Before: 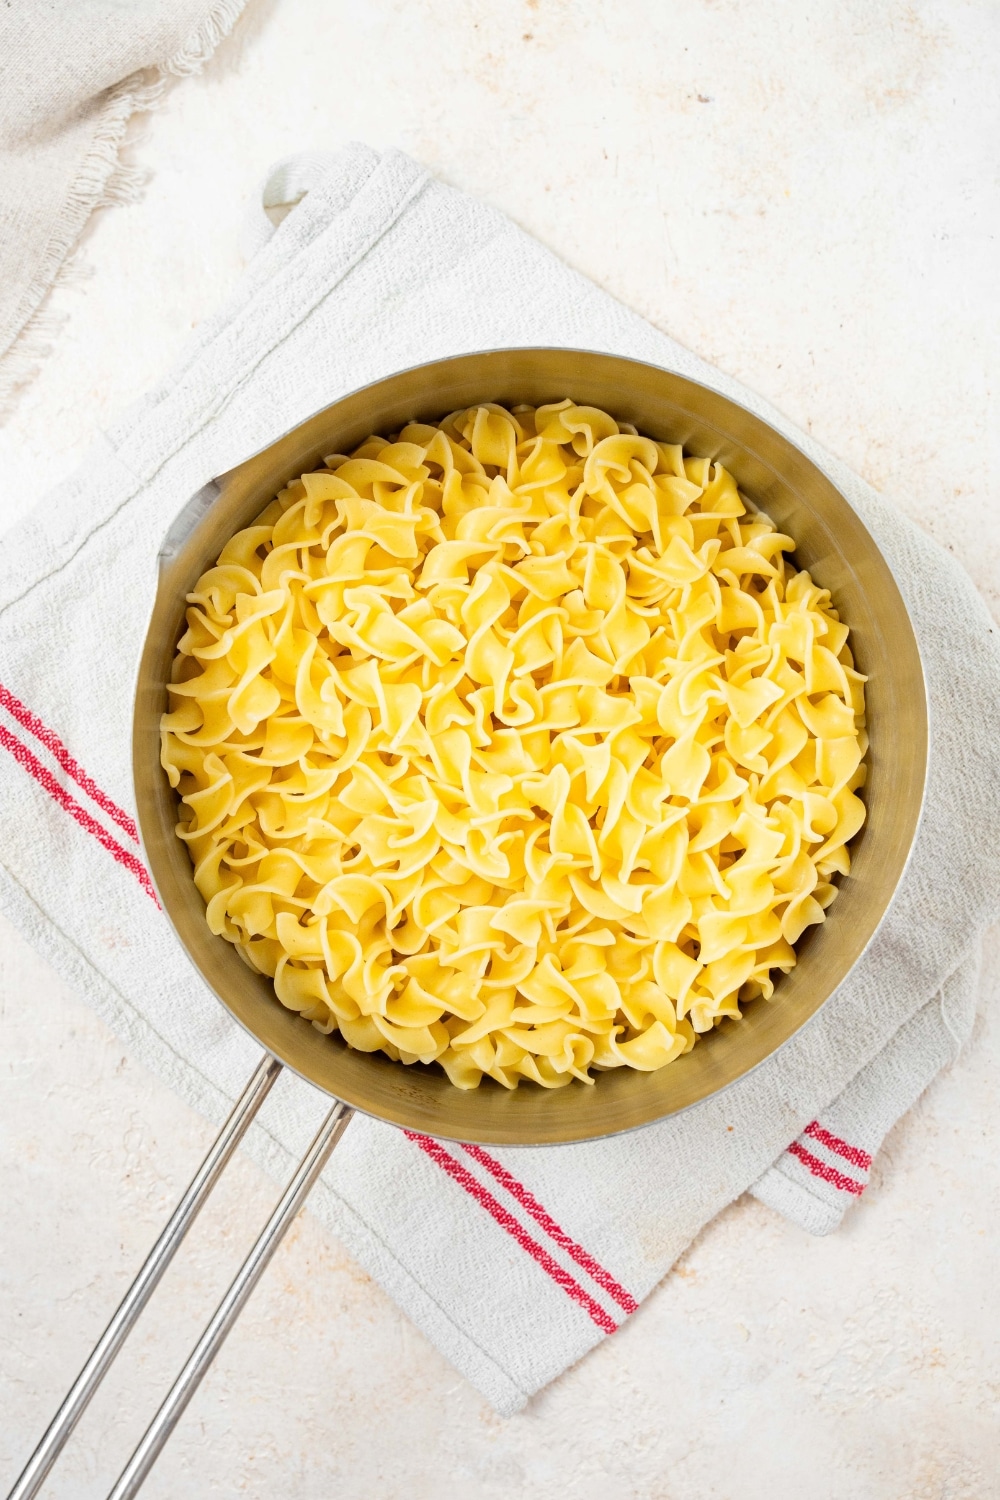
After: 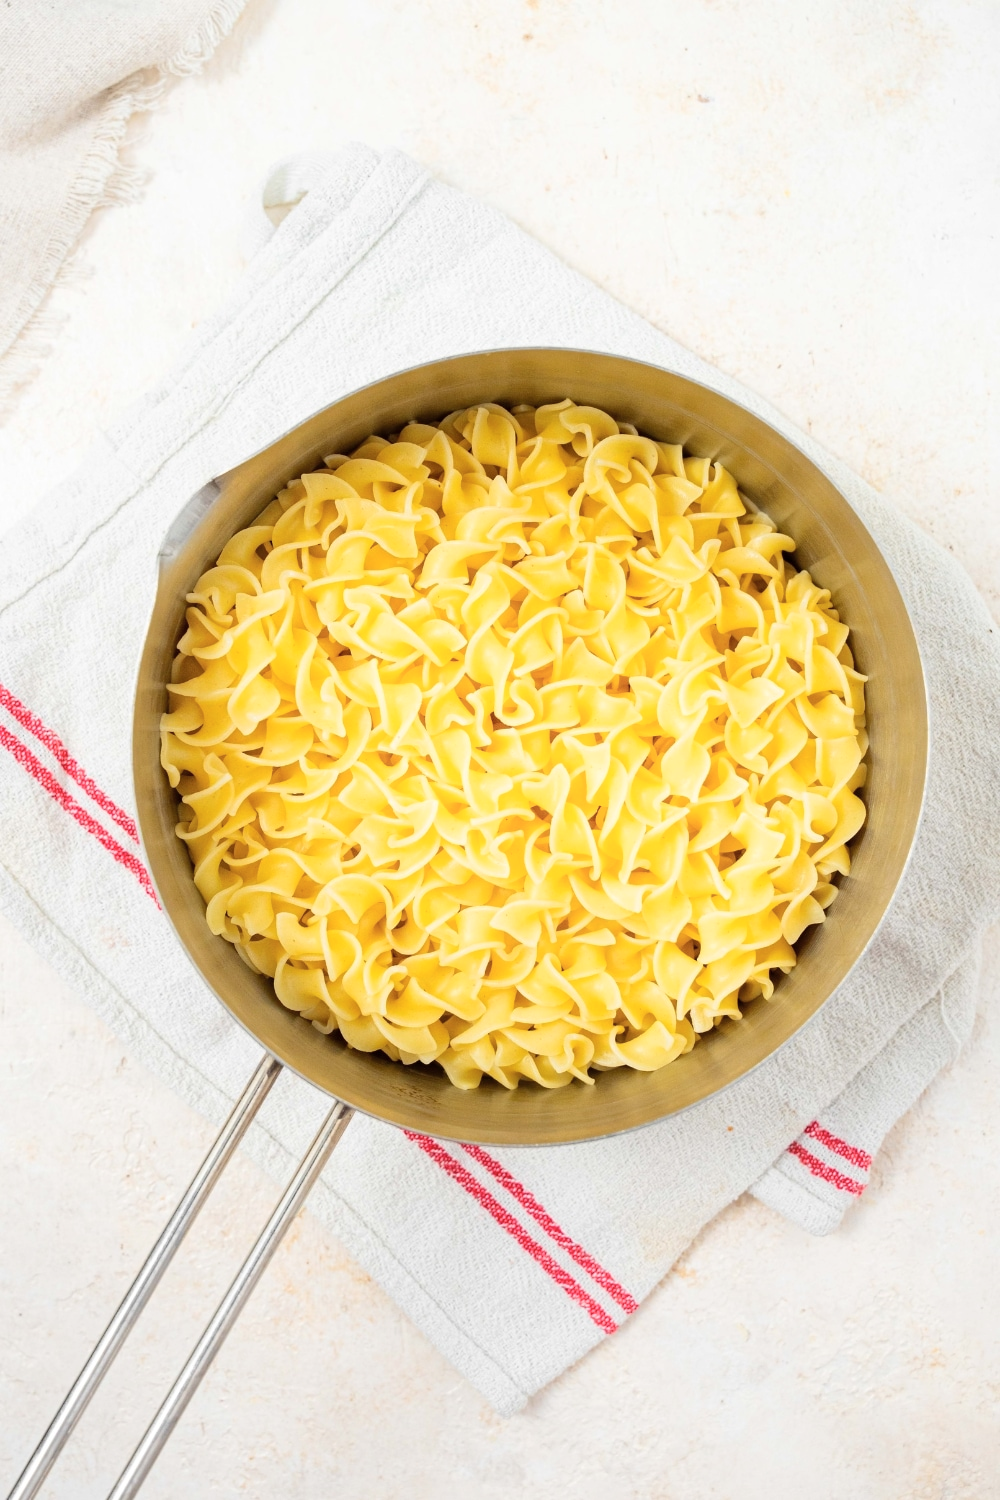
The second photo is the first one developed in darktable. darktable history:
shadows and highlights: radius 91.87, shadows -14.73, white point adjustment 0.211, highlights 33.2, compress 48.29%, soften with gaussian
